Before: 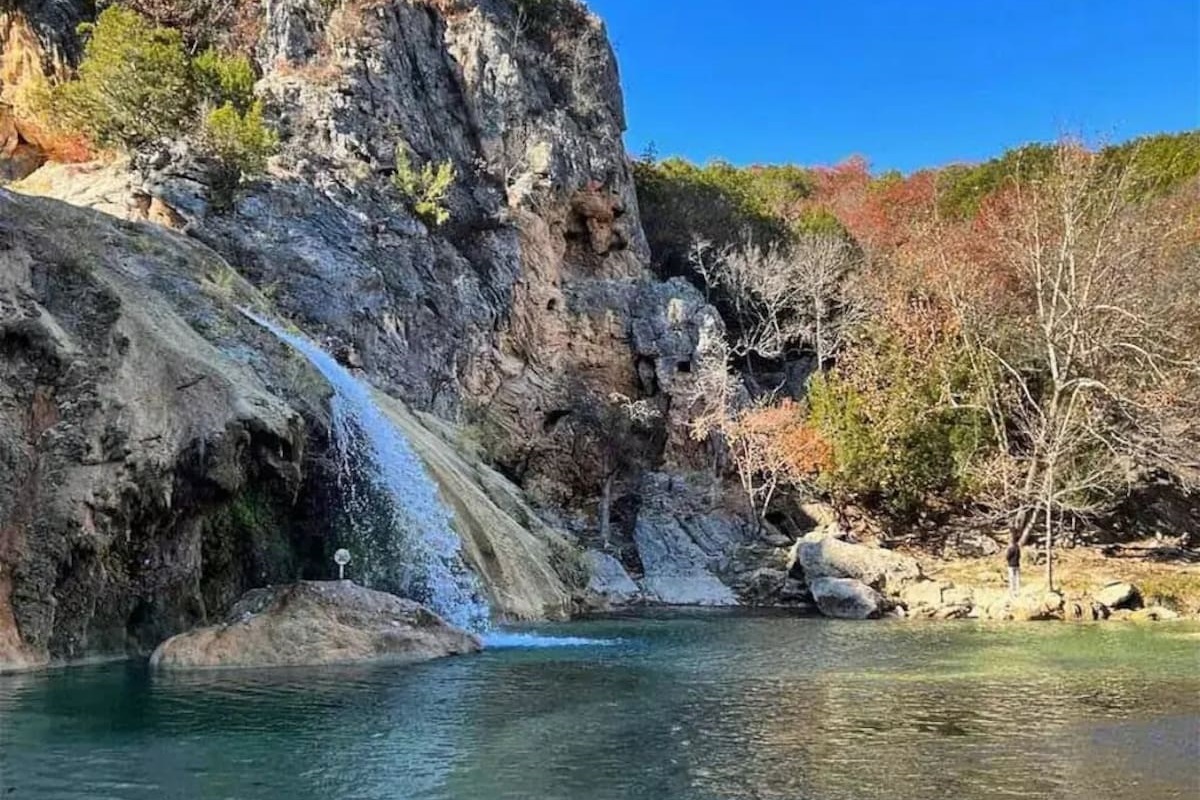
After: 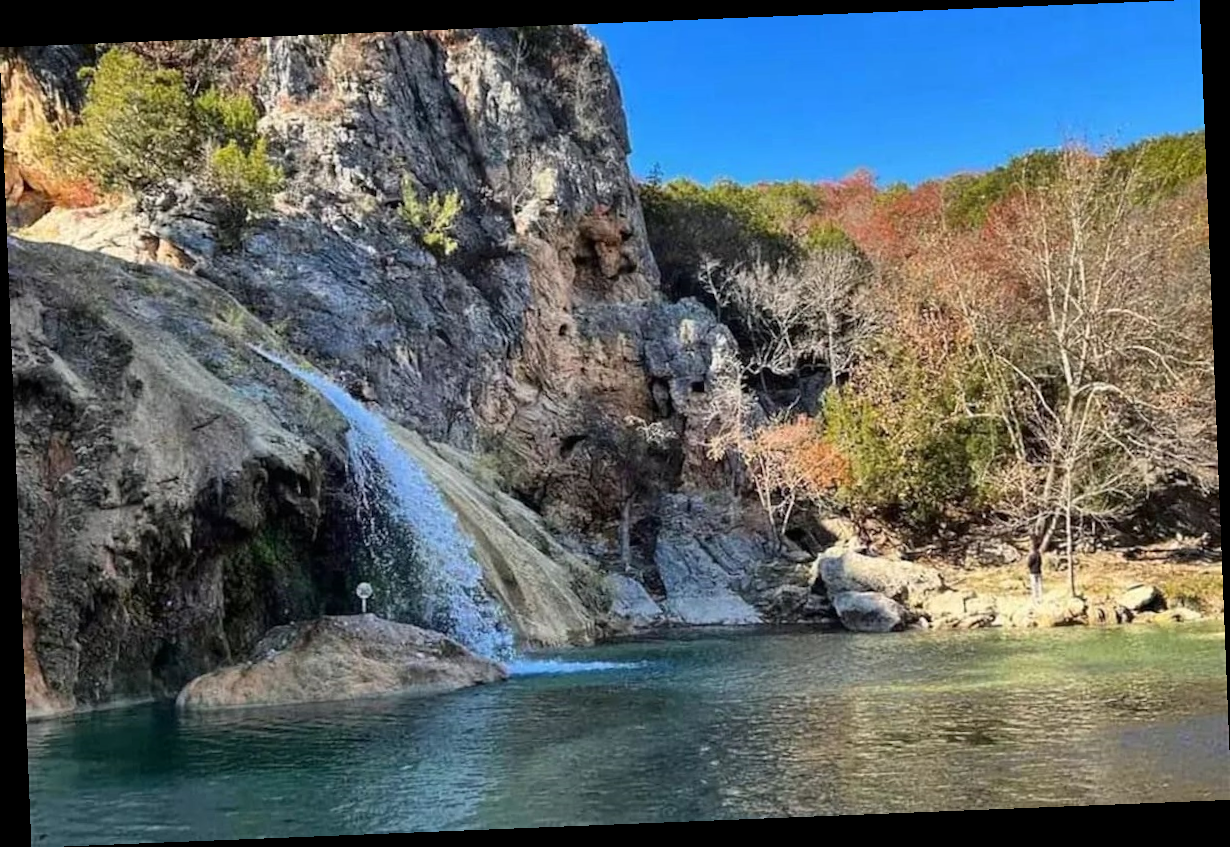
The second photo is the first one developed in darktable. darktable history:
tone equalizer: on, module defaults
shadows and highlights: shadows -30, highlights 30
rotate and perspective: rotation -2.29°, automatic cropping off
